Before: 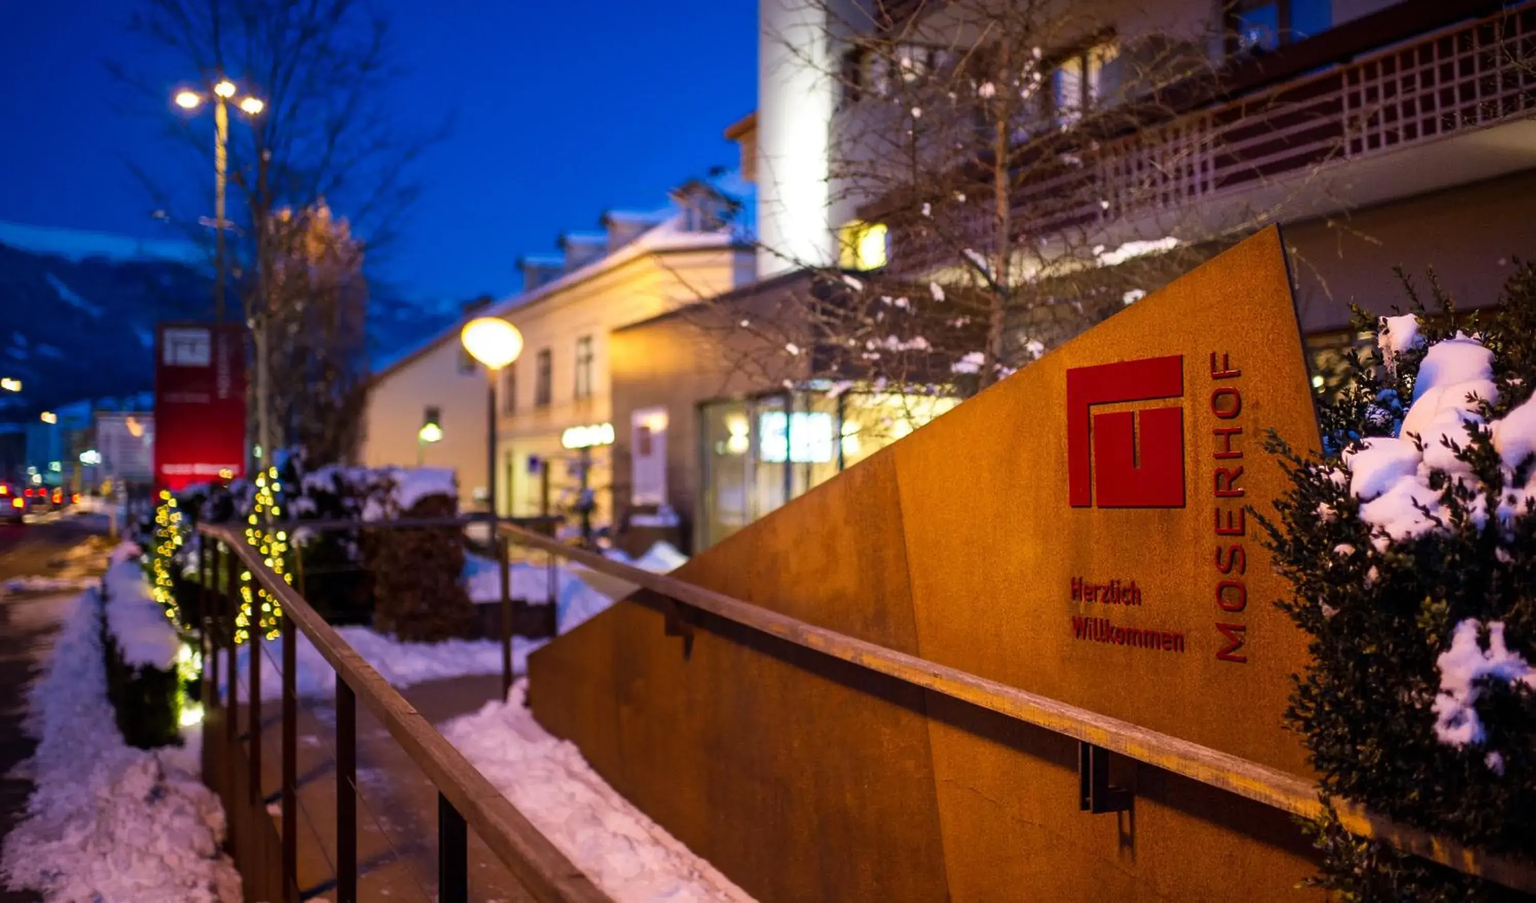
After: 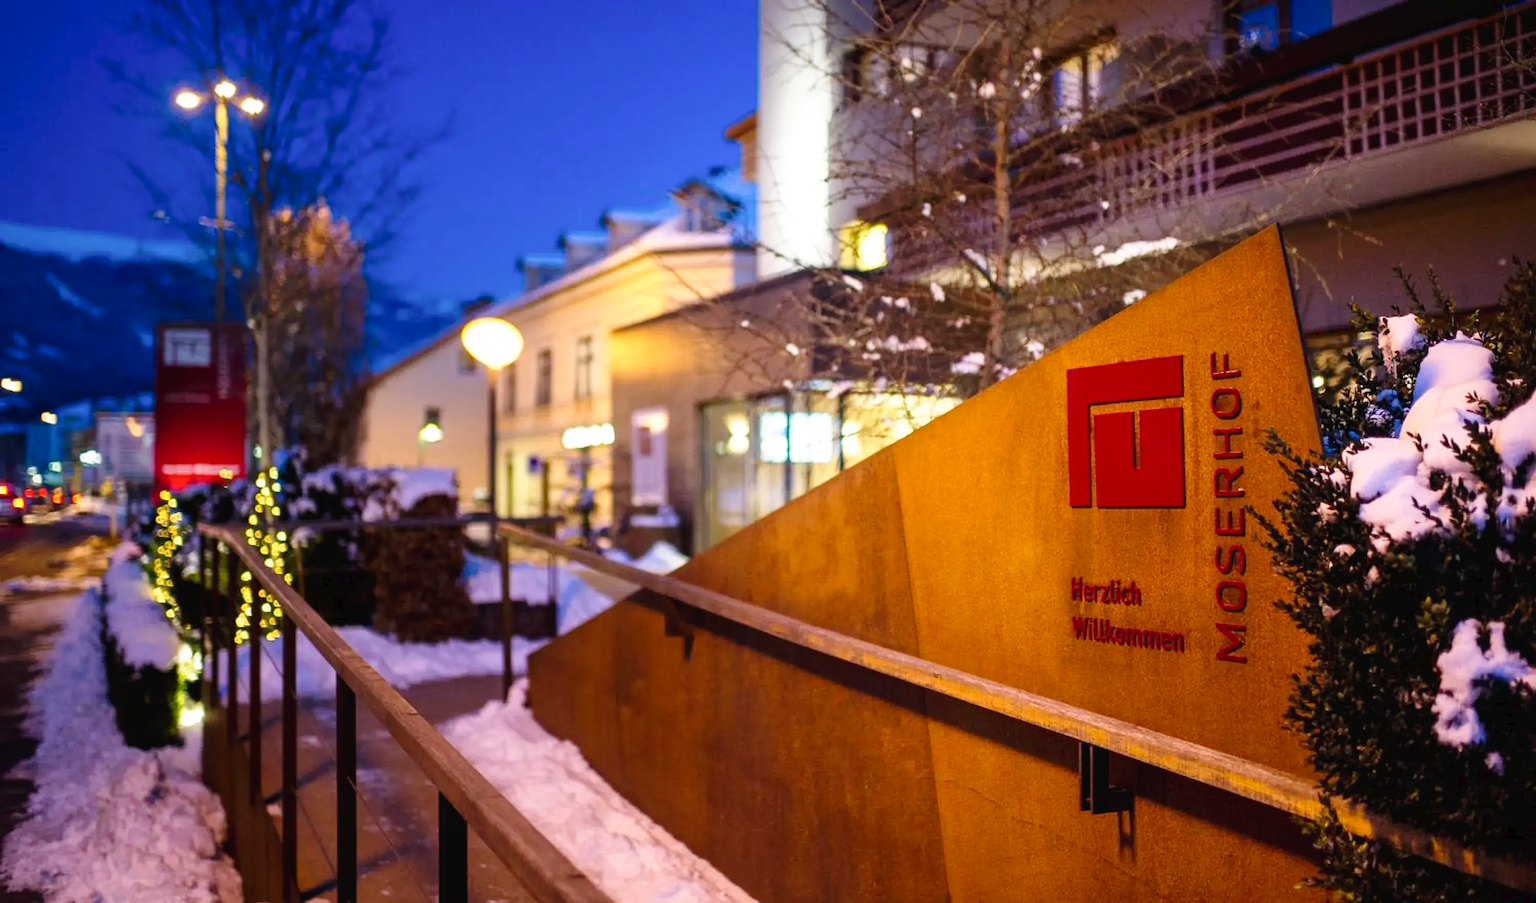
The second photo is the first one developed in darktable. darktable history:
tone curve: curves: ch0 [(0, 0) (0.003, 0.023) (0.011, 0.025) (0.025, 0.029) (0.044, 0.047) (0.069, 0.079) (0.1, 0.113) (0.136, 0.152) (0.177, 0.199) (0.224, 0.26) (0.277, 0.333) (0.335, 0.404) (0.399, 0.48) (0.468, 0.559) (0.543, 0.635) (0.623, 0.713) (0.709, 0.797) (0.801, 0.879) (0.898, 0.953) (1, 1)], preserve colors none
